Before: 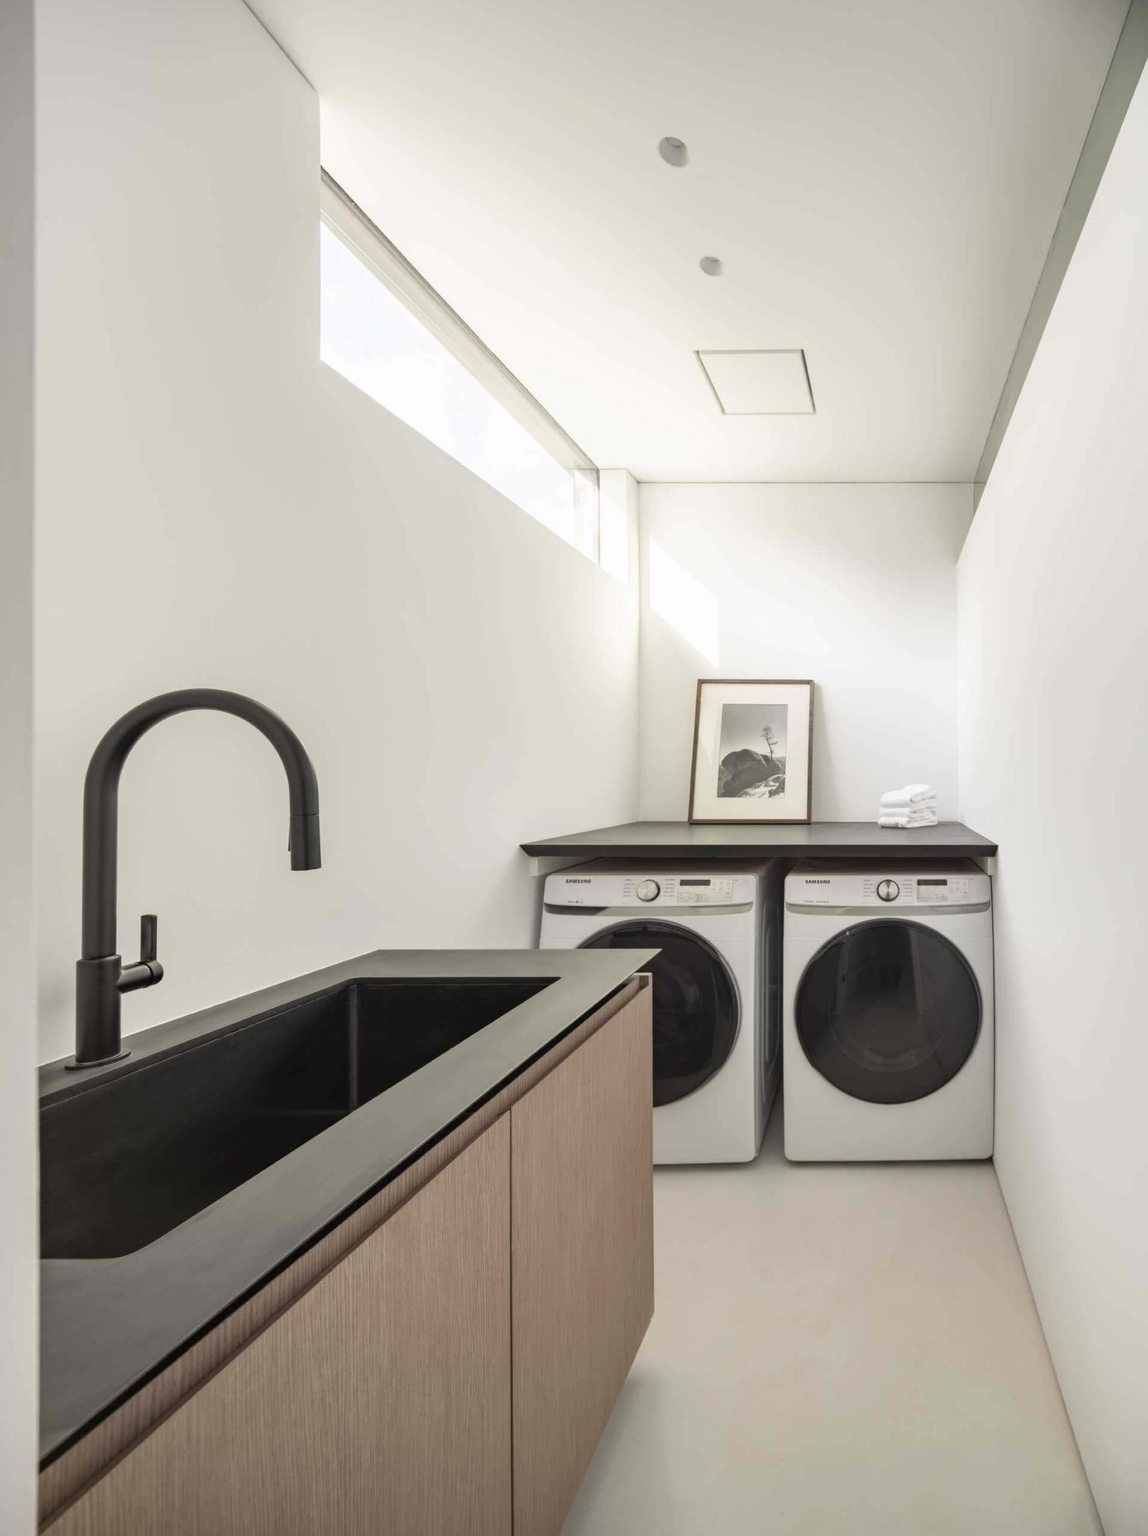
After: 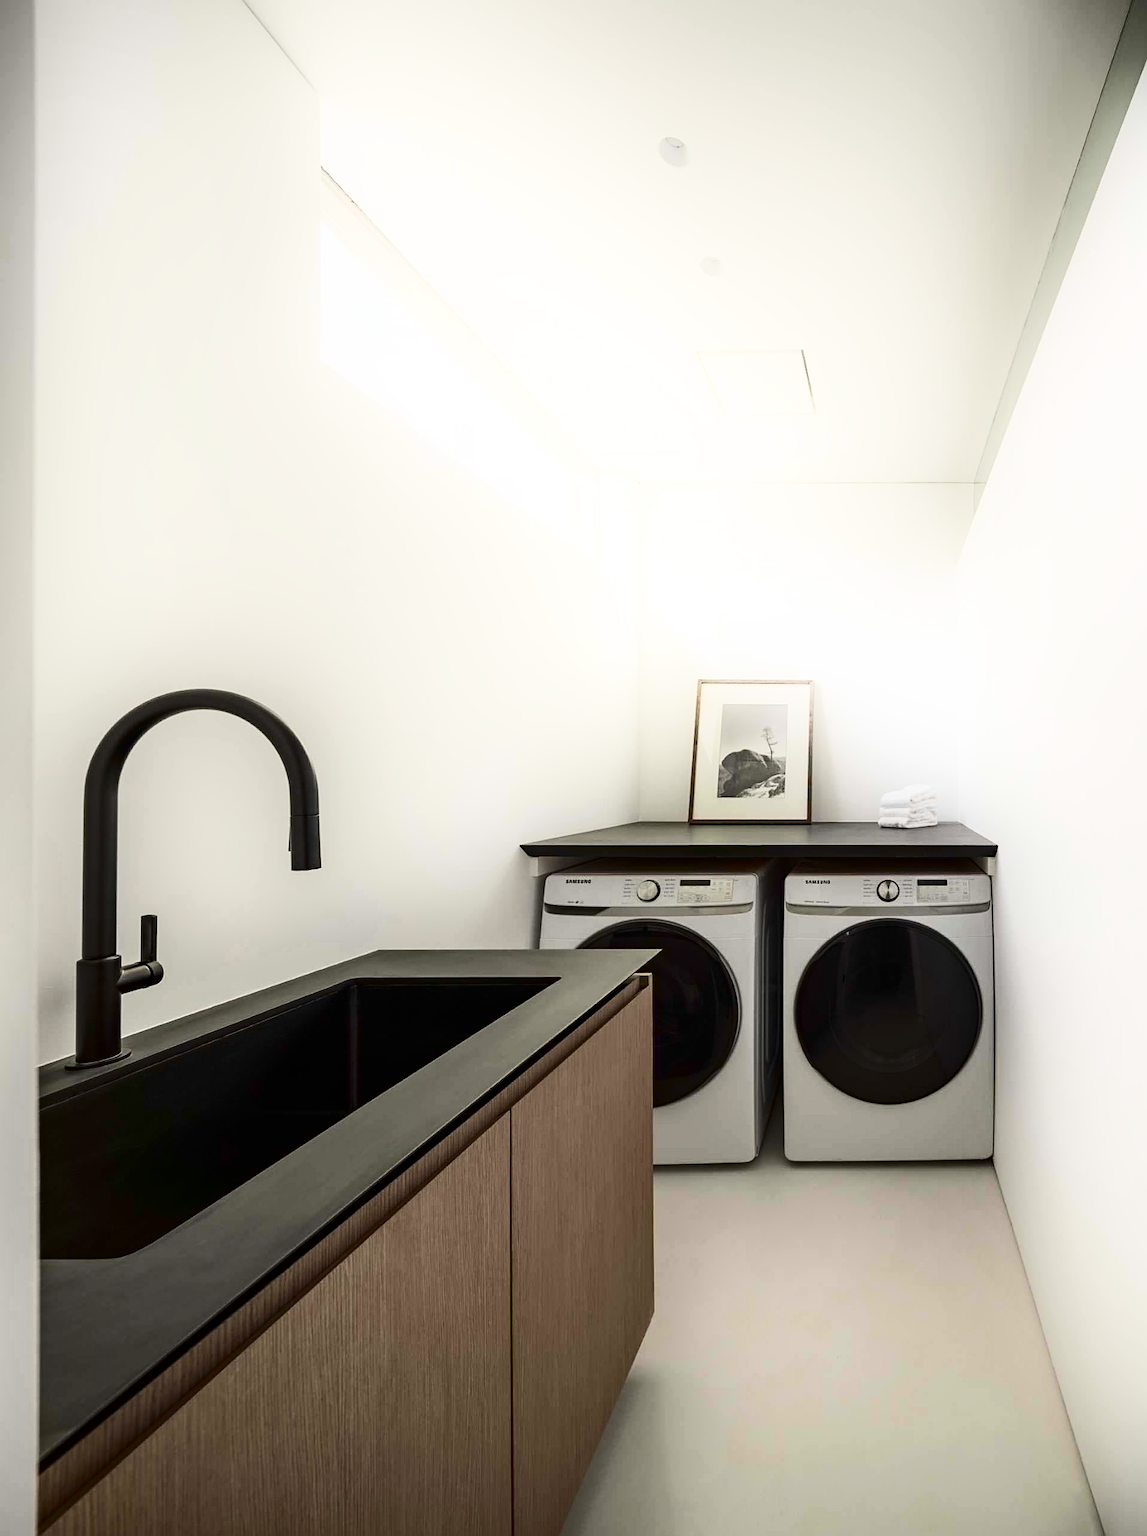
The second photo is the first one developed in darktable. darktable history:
sharpen: on, module defaults
shadows and highlights: shadows -20.81, highlights 98.72, soften with gaussian
exposure: black level correction 0.001, exposure -0.203 EV, compensate highlight preservation false
contrast brightness saturation: contrast 0.217, brightness -0.187, saturation 0.236
